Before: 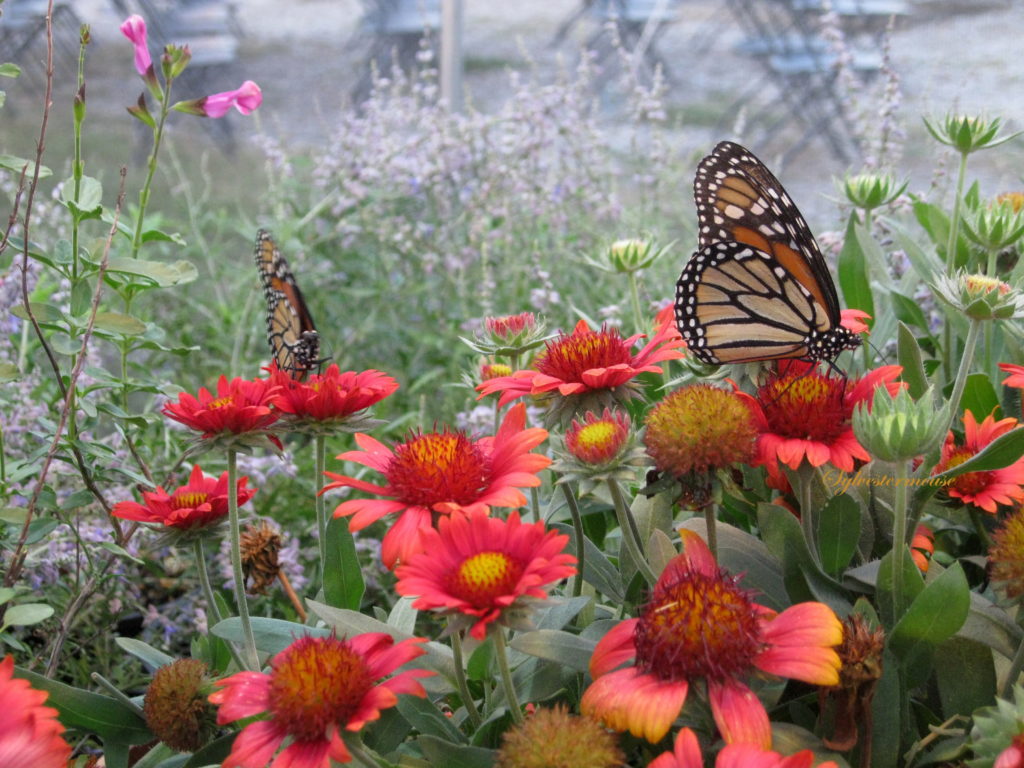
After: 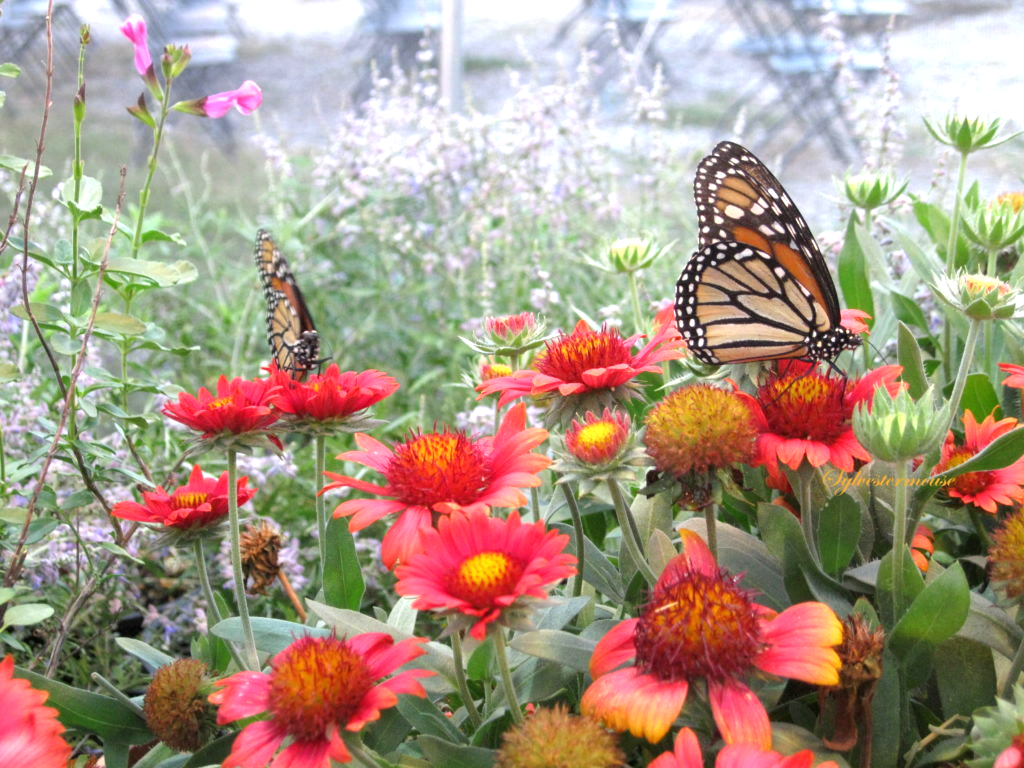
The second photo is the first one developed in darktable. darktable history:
exposure: exposure 0.806 EV, compensate highlight preservation false
